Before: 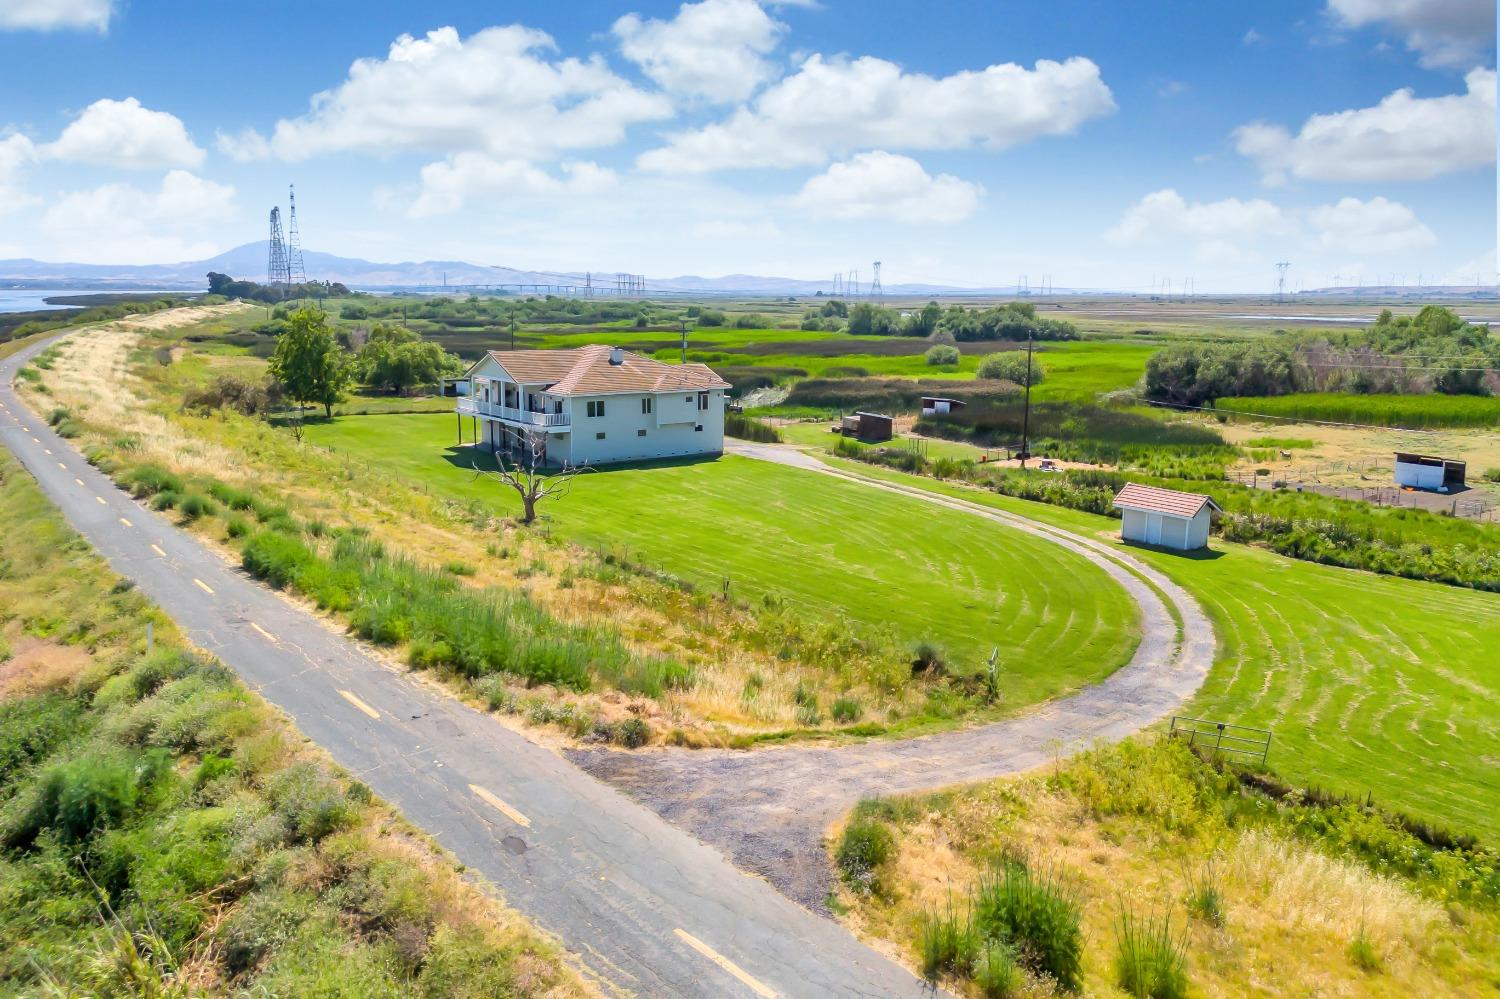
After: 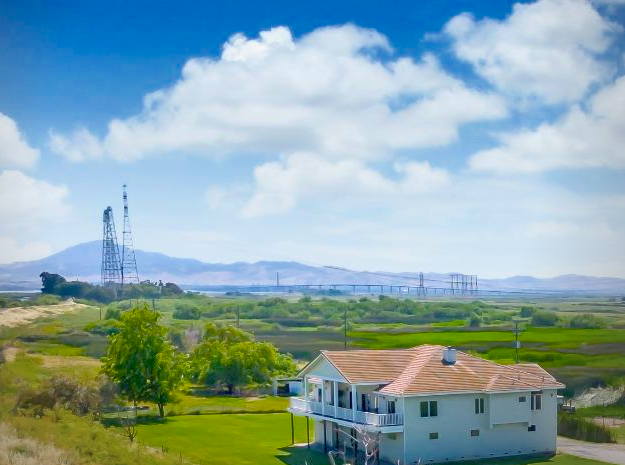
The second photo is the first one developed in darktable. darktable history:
exposure: exposure -0.421 EV, compensate exposure bias true, compensate highlight preservation false
tone equalizer: -7 EV 0.162 EV, -6 EV 0.606 EV, -5 EV 1.14 EV, -4 EV 1.33 EV, -3 EV 1.15 EV, -2 EV 0.6 EV, -1 EV 0.166 EV
crop and rotate: left 11.151%, top 0.06%, right 47.143%, bottom 53.314%
color balance rgb: shadows lift › chroma 2.038%, shadows lift › hue 137.44°, perceptual saturation grading › global saturation 25.608%, saturation formula JzAzBz (2021)
vignetting: brightness -0.462, saturation -0.307, center (-0.057, -0.356)
